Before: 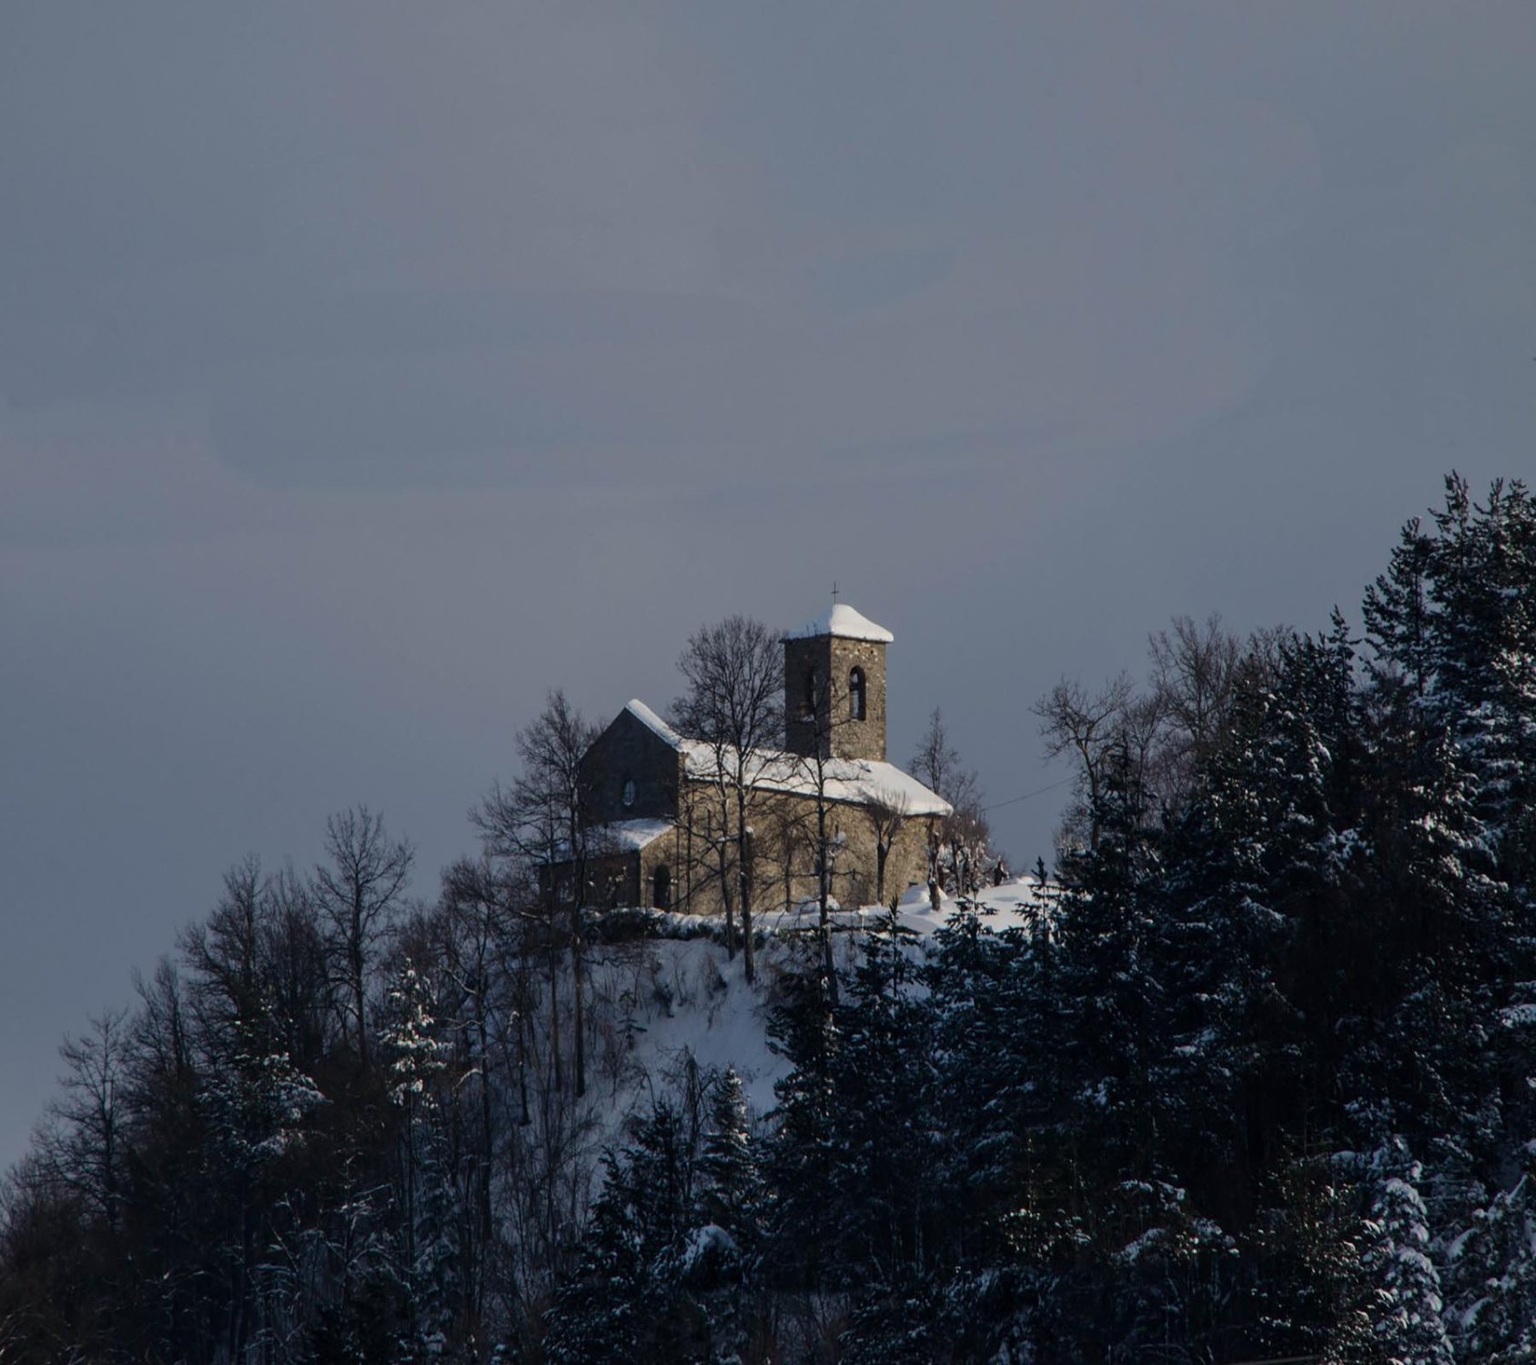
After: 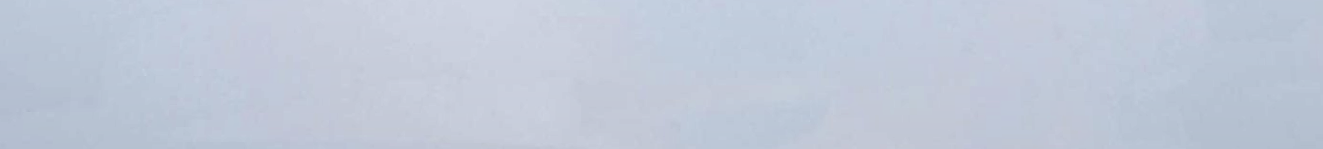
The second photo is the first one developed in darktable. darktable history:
sharpen: radius 1.4, amount 1.25, threshold 0.7
crop and rotate: left 9.644%, top 9.491%, right 6.021%, bottom 80.509%
local contrast: highlights 100%, shadows 100%, detail 120%, midtone range 0.2
exposure: black level correction 0, exposure 1.741 EV, compensate exposure bias true, compensate highlight preservation false
contrast brightness saturation: contrast 0.1, saturation -0.36
rotate and perspective: rotation 0.215°, lens shift (vertical) -0.139, crop left 0.069, crop right 0.939, crop top 0.002, crop bottom 0.996
graduated density: rotation -180°, offset 24.95
